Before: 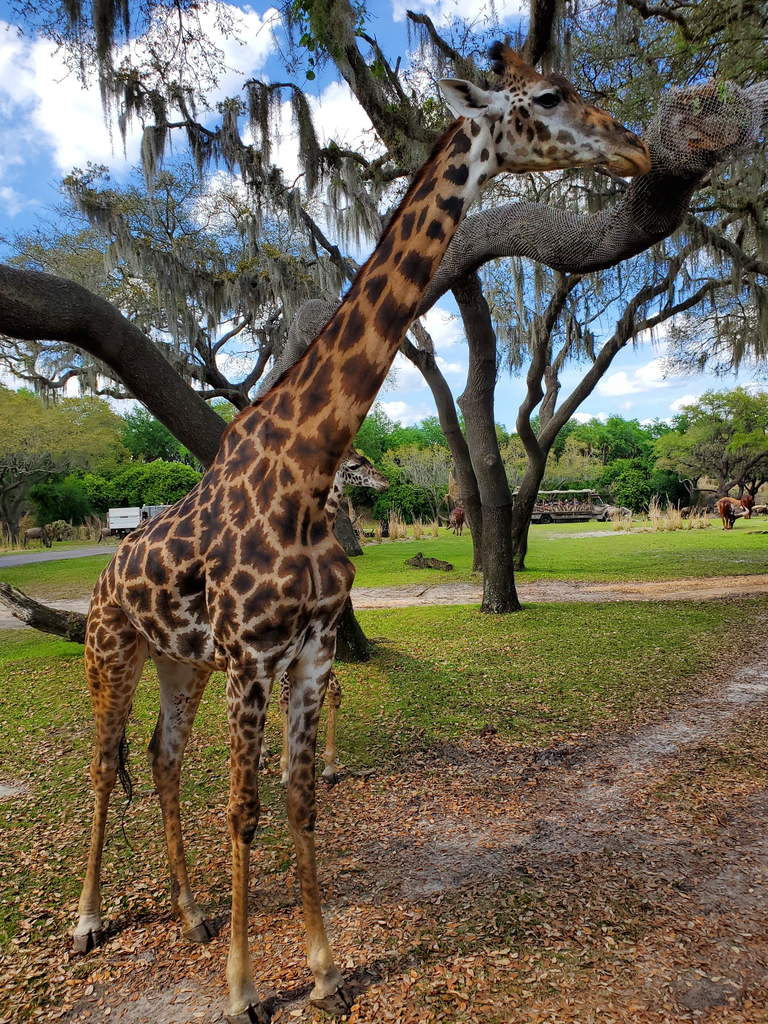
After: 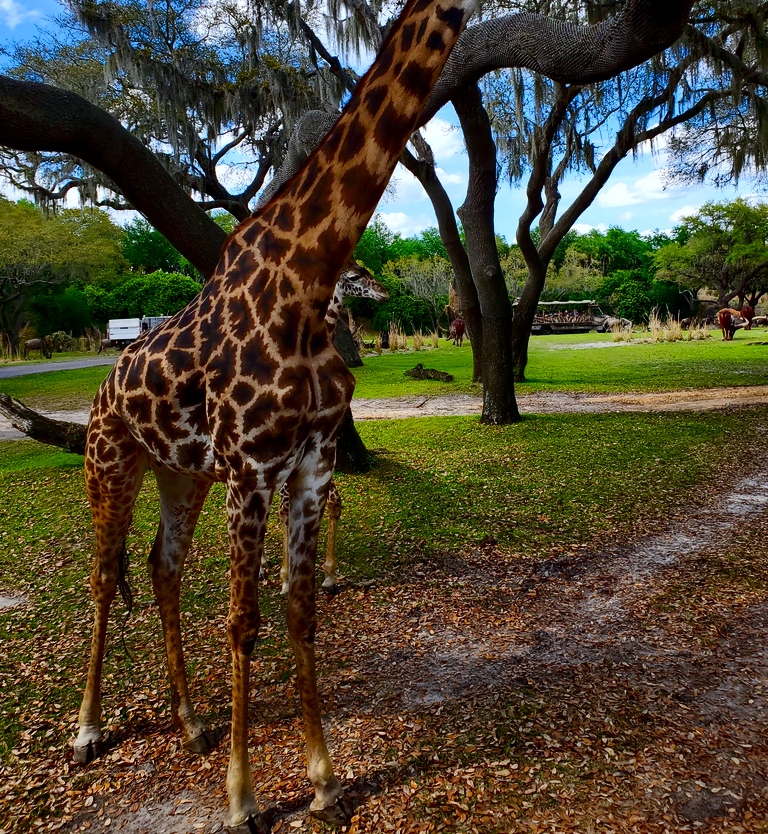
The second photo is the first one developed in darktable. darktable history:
contrast brightness saturation: contrast 0.22, brightness -0.19, saturation 0.24
crop and rotate: top 18.507%
white balance: red 0.974, blue 1.044
